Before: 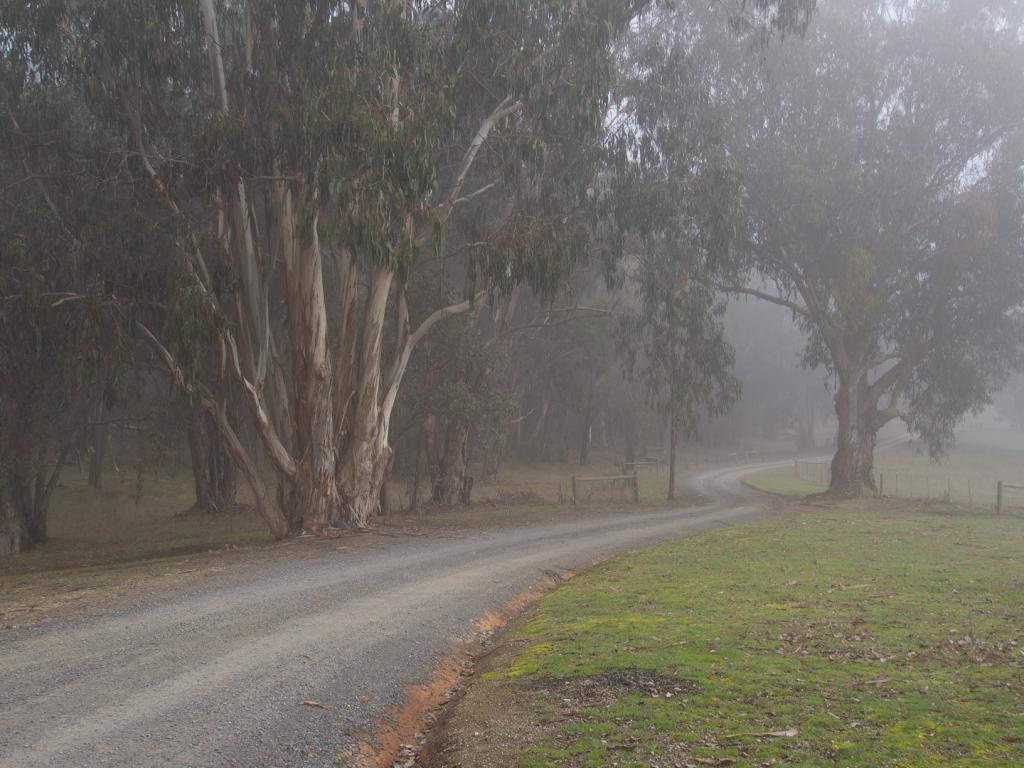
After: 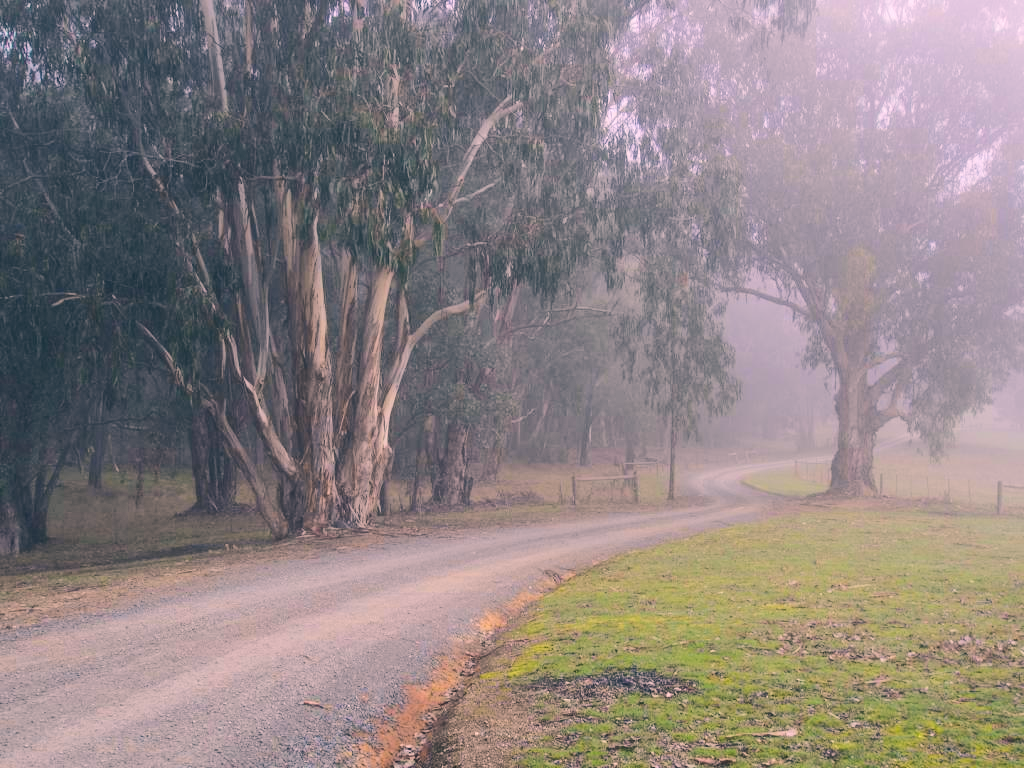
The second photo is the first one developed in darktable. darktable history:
white balance: red 1.004, blue 1.096
color correction: highlights a* 10.32, highlights b* 14.66, shadows a* -9.59, shadows b* -15.02
rgb curve: curves: ch0 [(0, 0) (0.284, 0.292) (0.505, 0.644) (1, 1)]; ch1 [(0, 0) (0.284, 0.292) (0.505, 0.644) (1, 1)]; ch2 [(0, 0) (0.284, 0.292) (0.505, 0.644) (1, 1)], compensate middle gray true
local contrast: mode bilateral grid, contrast 15, coarseness 36, detail 105%, midtone range 0.2
velvia: strength 15%
